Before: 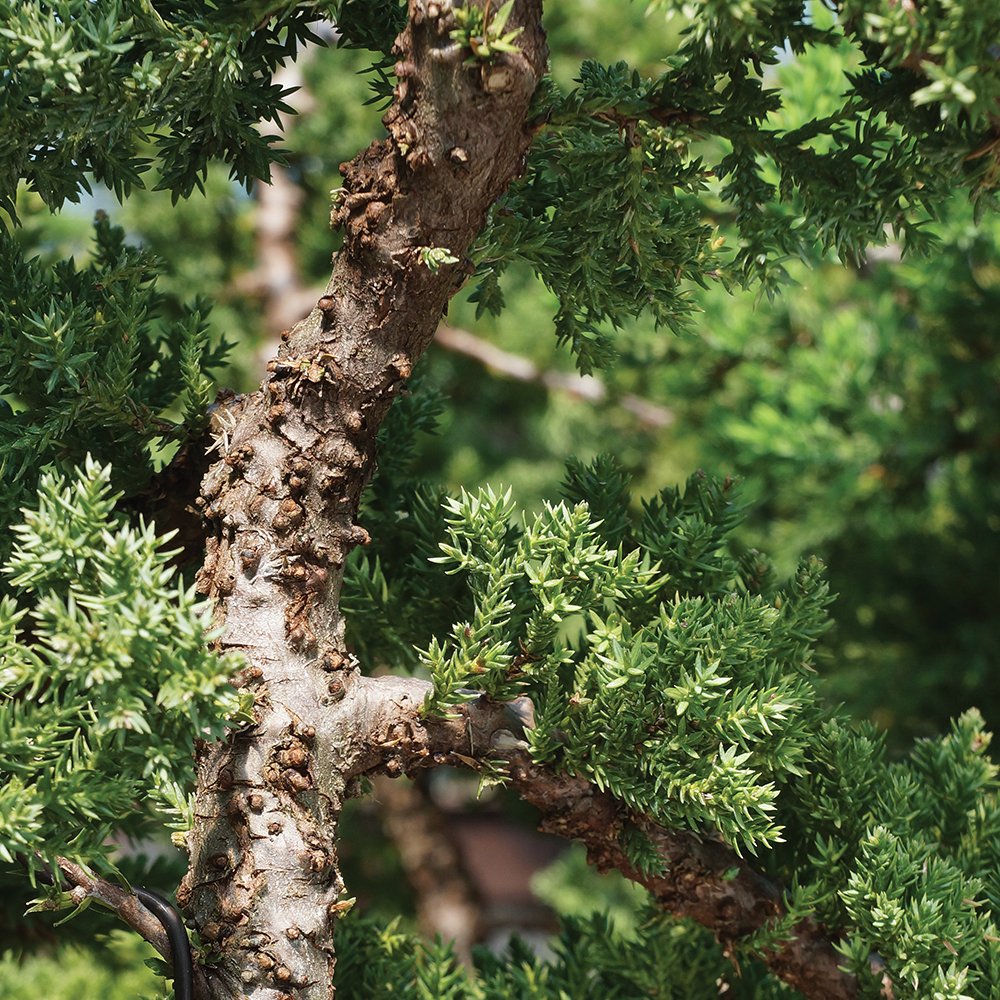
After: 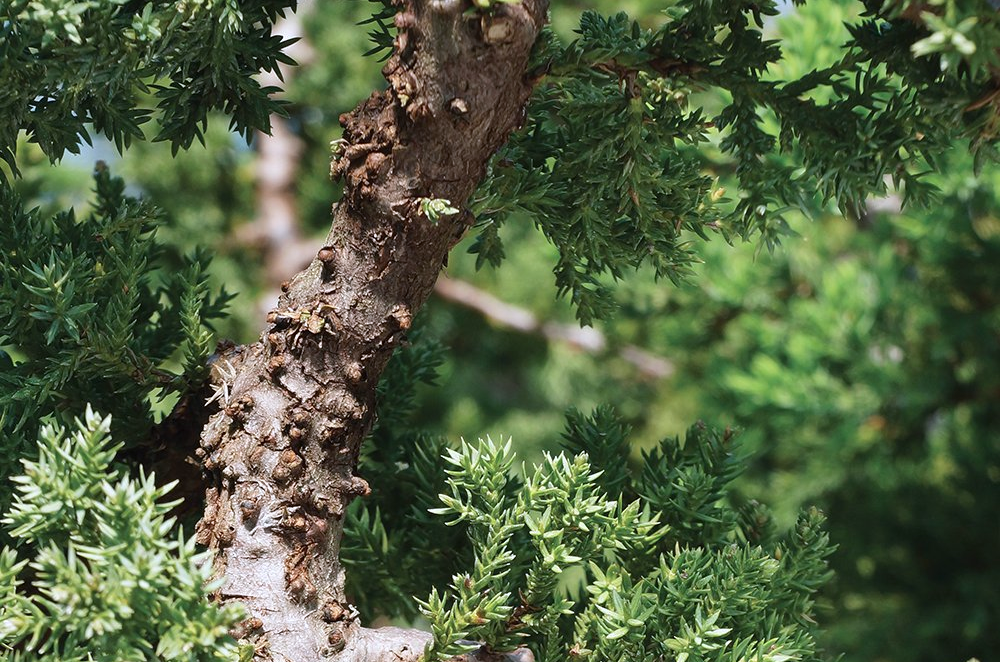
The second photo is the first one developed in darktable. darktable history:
tone equalizer: edges refinement/feathering 500, mask exposure compensation -1.57 EV, preserve details no
color calibration: illuminant as shot in camera, x 0.358, y 0.373, temperature 4628.91 K
crop and rotate: top 4.966%, bottom 28.736%
